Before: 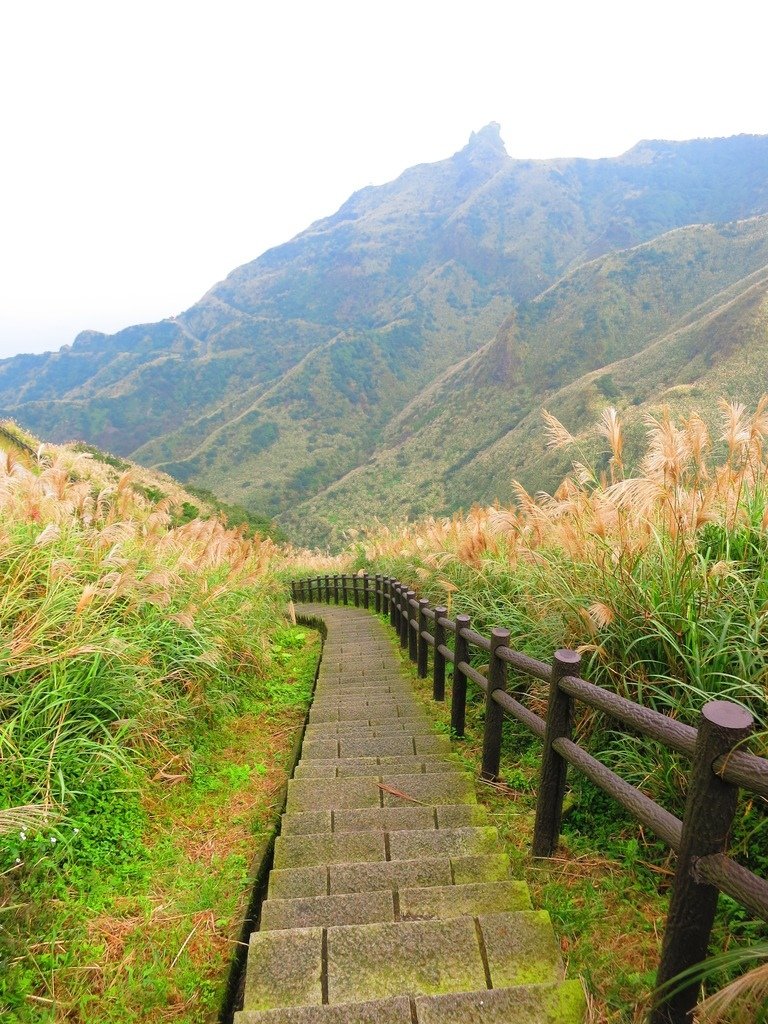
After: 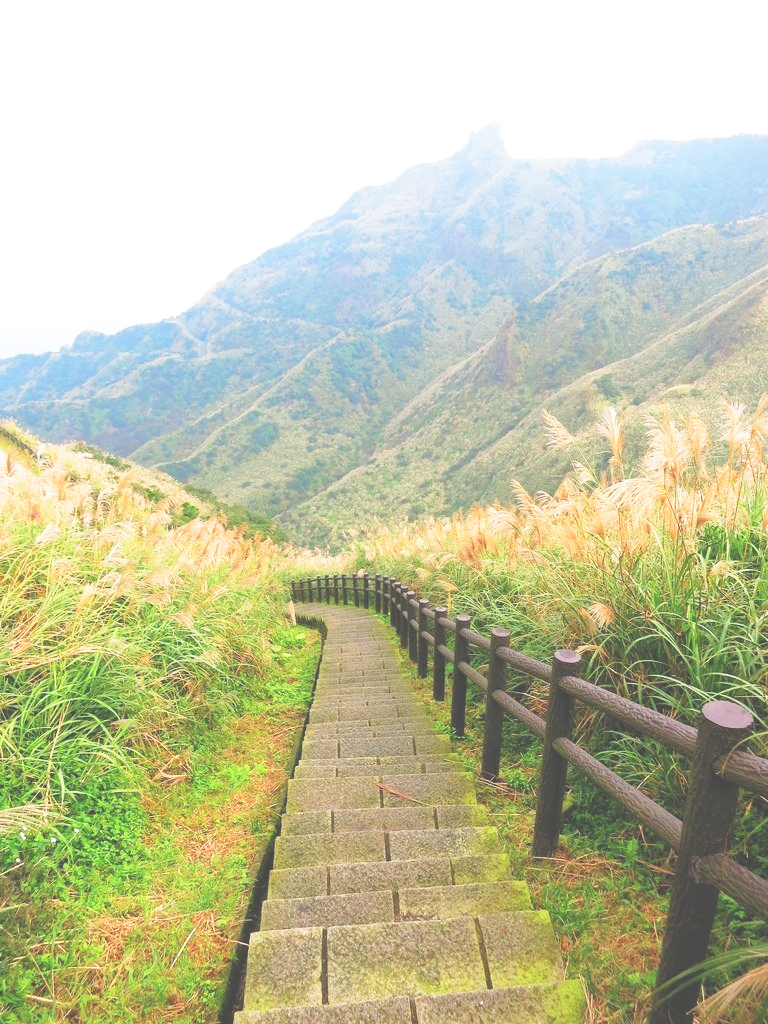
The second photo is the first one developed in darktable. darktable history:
exposure: black level correction -0.041, exposure 0.064 EV, compensate highlight preservation false
base curve: curves: ch0 [(0, 0) (0.579, 0.807) (1, 1)], preserve colors none
